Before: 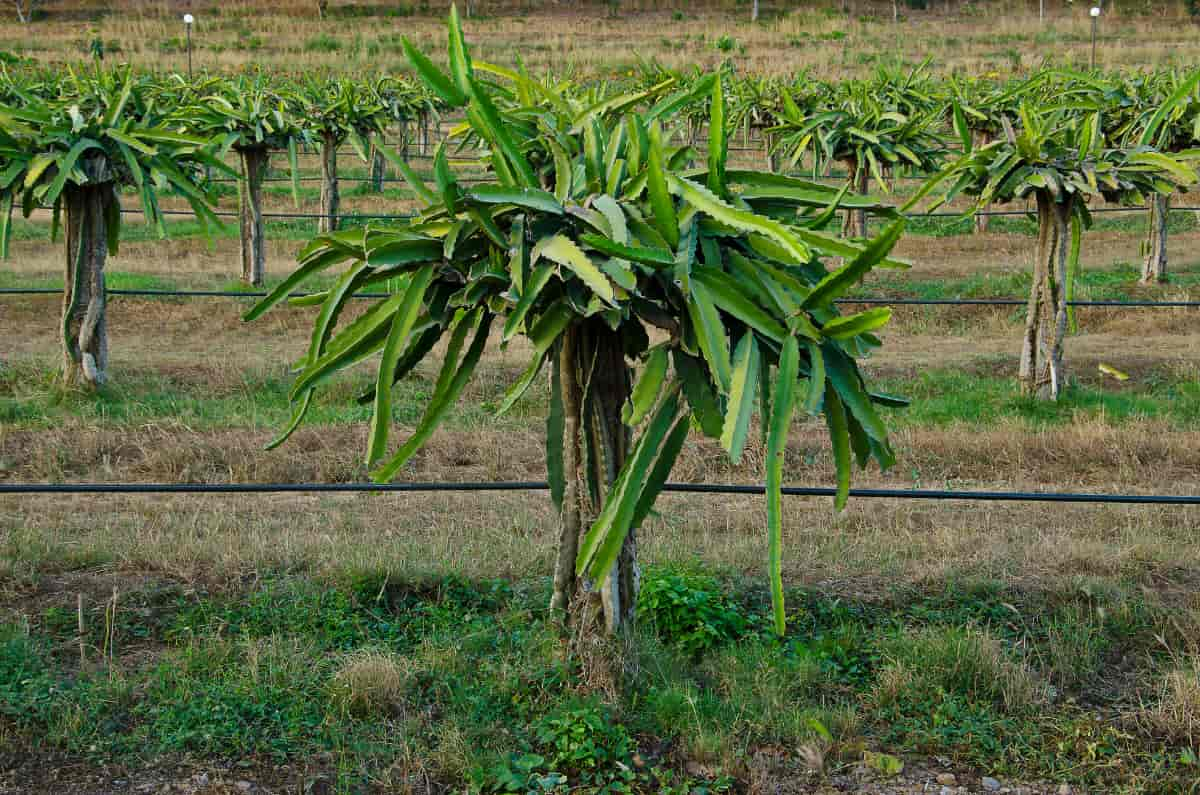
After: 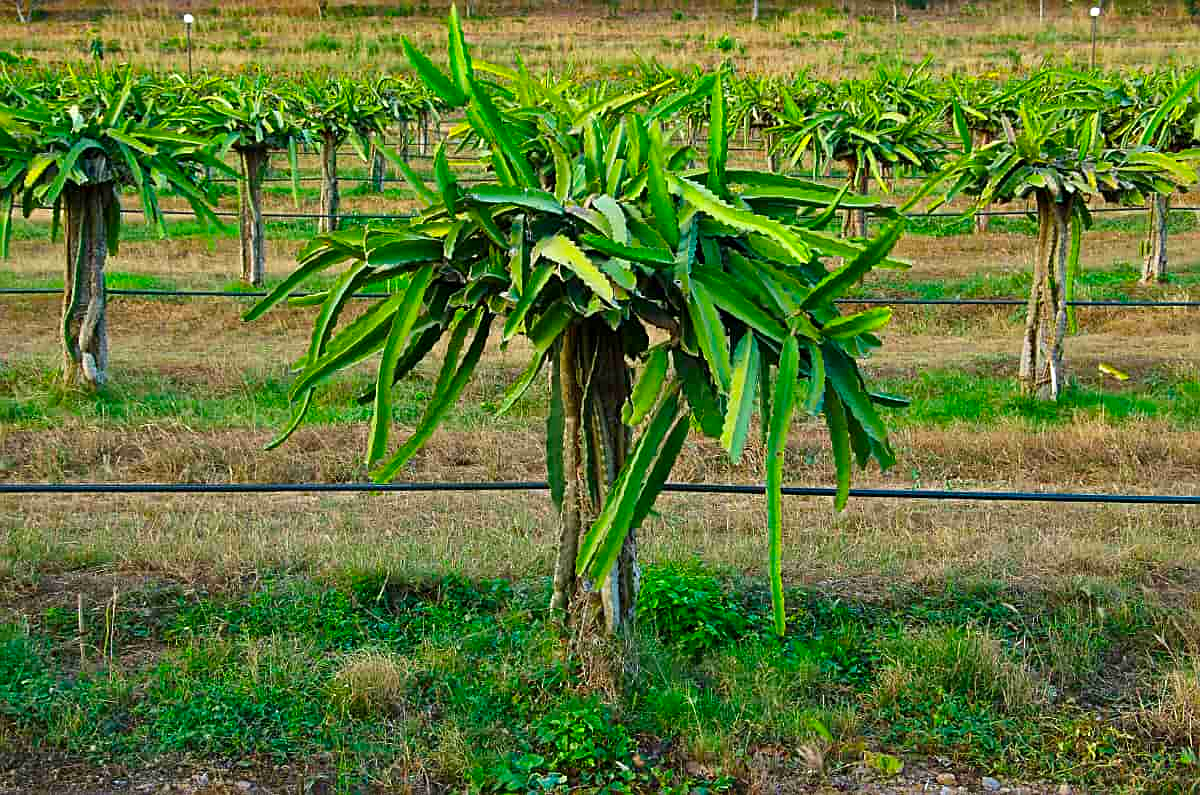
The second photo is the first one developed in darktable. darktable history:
contrast brightness saturation: saturation 0.518
exposure: exposure 0.377 EV, compensate exposure bias true, compensate highlight preservation false
sharpen: on, module defaults
